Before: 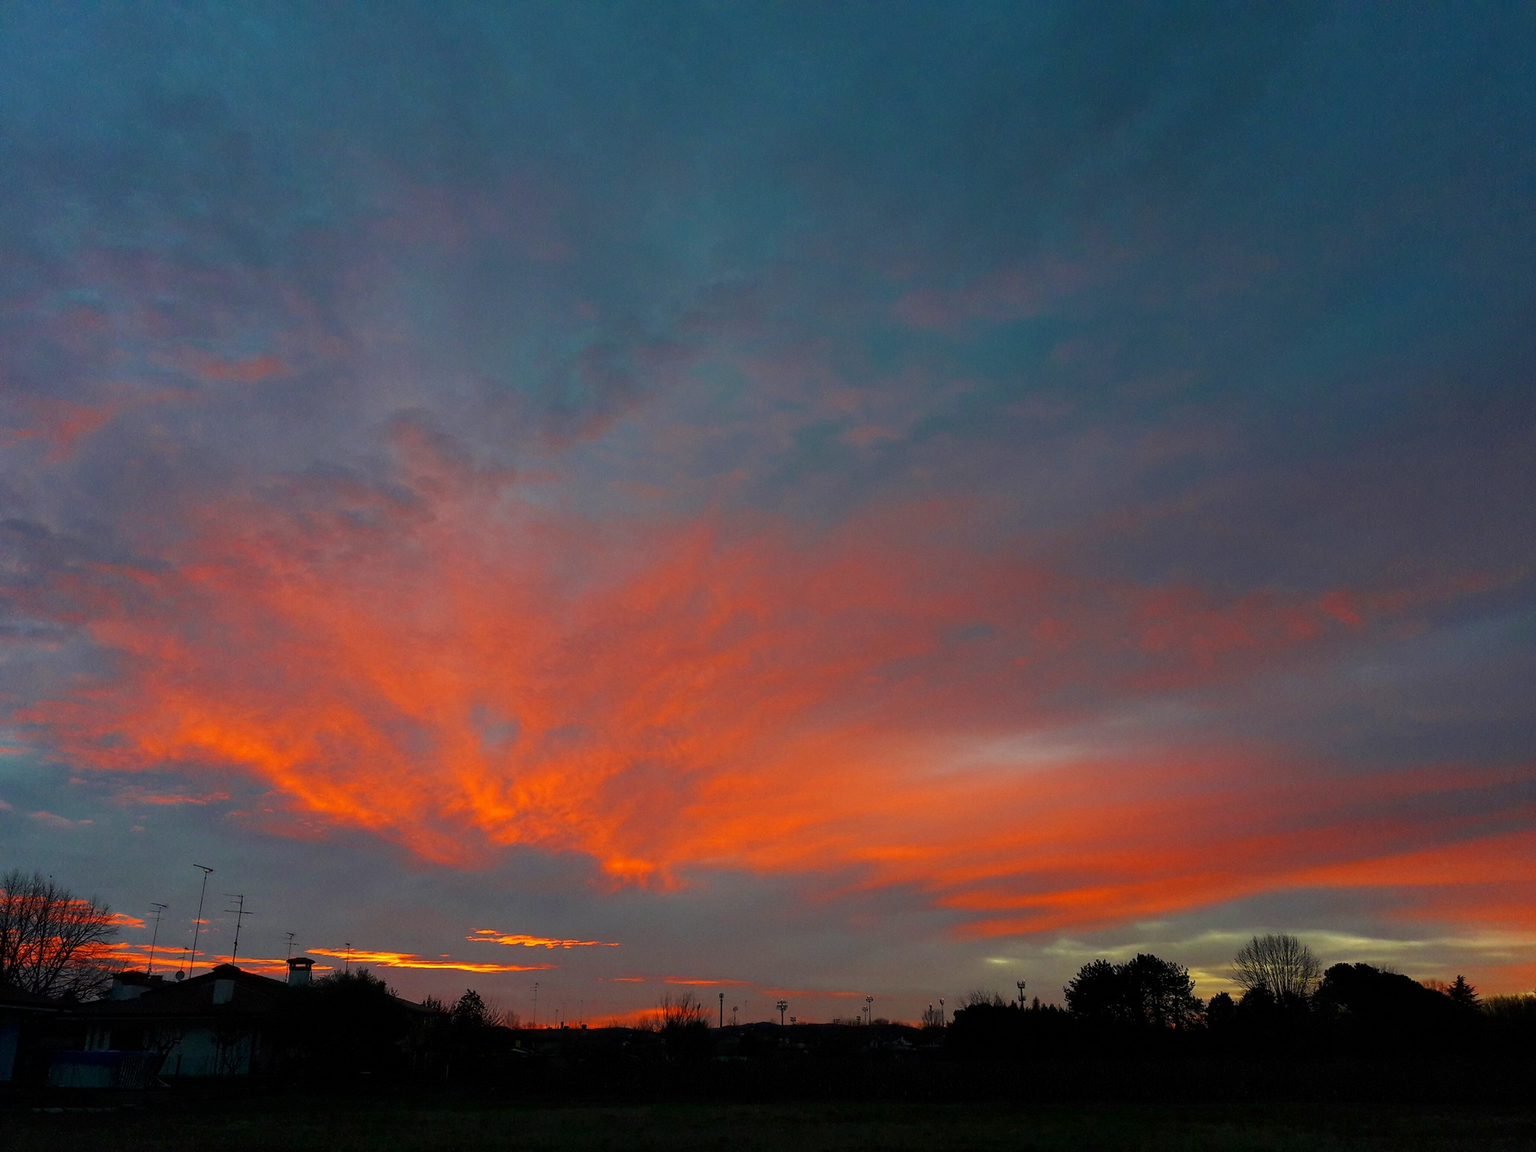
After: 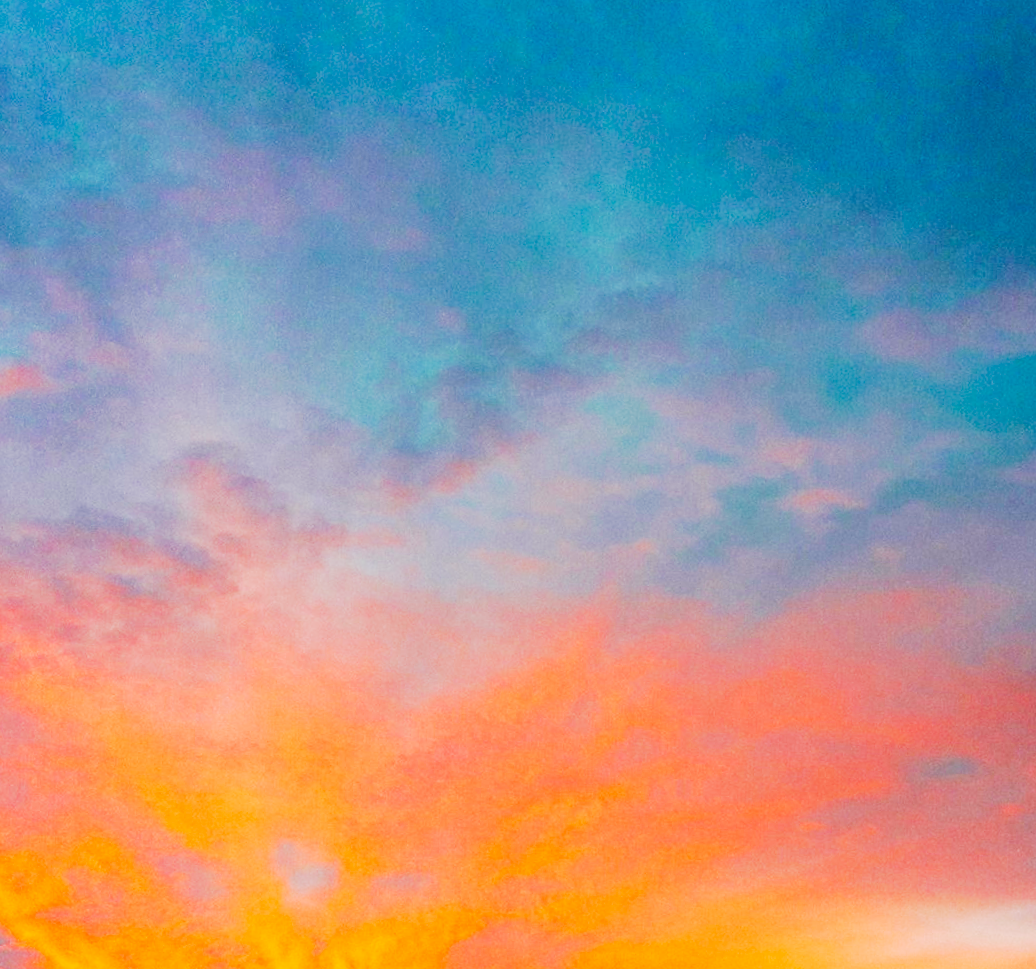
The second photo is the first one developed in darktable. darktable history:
tone equalizer: on, module defaults
crop: left 17.835%, top 7.675%, right 32.881%, bottom 32.213%
white balance: red 1.009, blue 0.985
exposure: black level correction 0.007, compensate highlight preservation false
tone curve: curves: ch0 [(0, 0) (0.003, 0.049) (0.011, 0.052) (0.025, 0.061) (0.044, 0.08) (0.069, 0.101) (0.1, 0.119) (0.136, 0.139) (0.177, 0.172) (0.224, 0.222) (0.277, 0.292) (0.335, 0.367) (0.399, 0.444) (0.468, 0.538) (0.543, 0.623) (0.623, 0.713) (0.709, 0.784) (0.801, 0.844) (0.898, 0.916) (1, 1)], preserve colors none
base curve: curves: ch0 [(0, 0) (0.007, 0.004) (0.027, 0.03) (0.046, 0.07) (0.207, 0.54) (0.442, 0.872) (0.673, 0.972) (1, 1)], preserve colors none
rotate and perspective: rotation 2.17°, automatic cropping off
